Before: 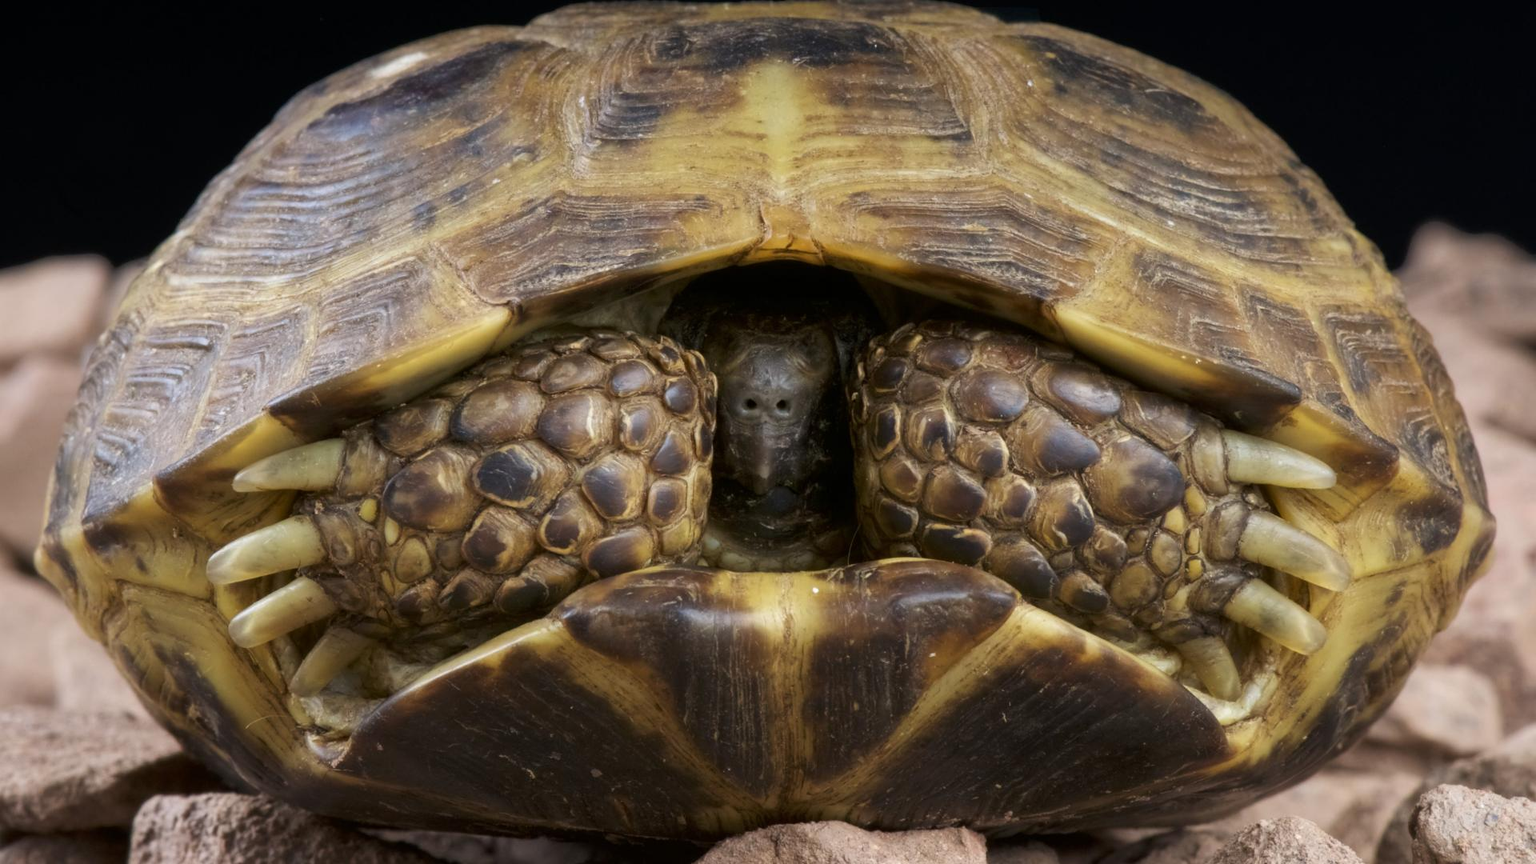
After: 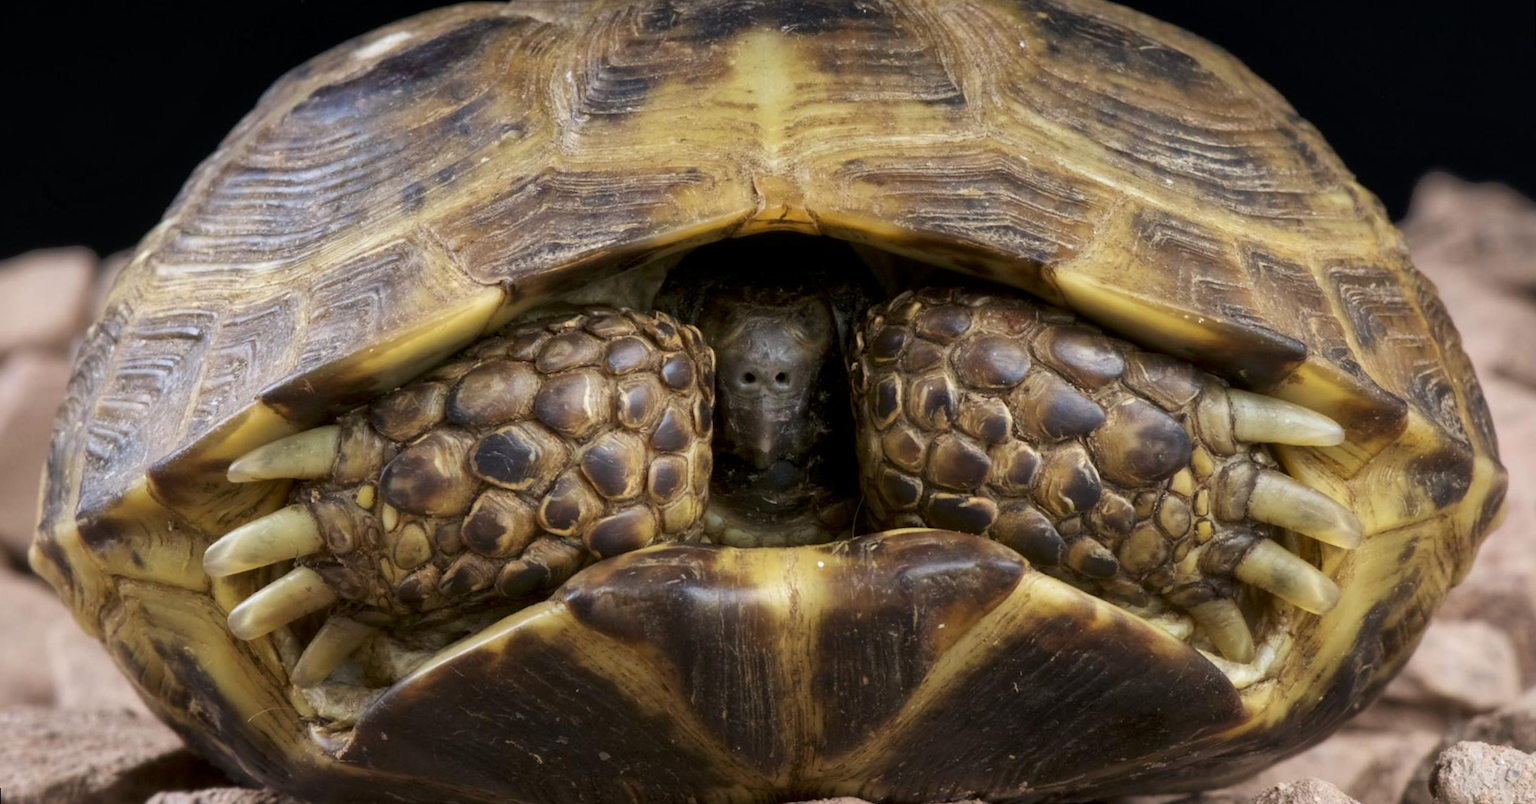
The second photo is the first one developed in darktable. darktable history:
rotate and perspective: rotation -1.75°, automatic cropping off
crop: left 1.507%, top 6.147%, right 1.379%, bottom 6.637%
local contrast: mode bilateral grid, contrast 20, coarseness 50, detail 120%, midtone range 0.2
